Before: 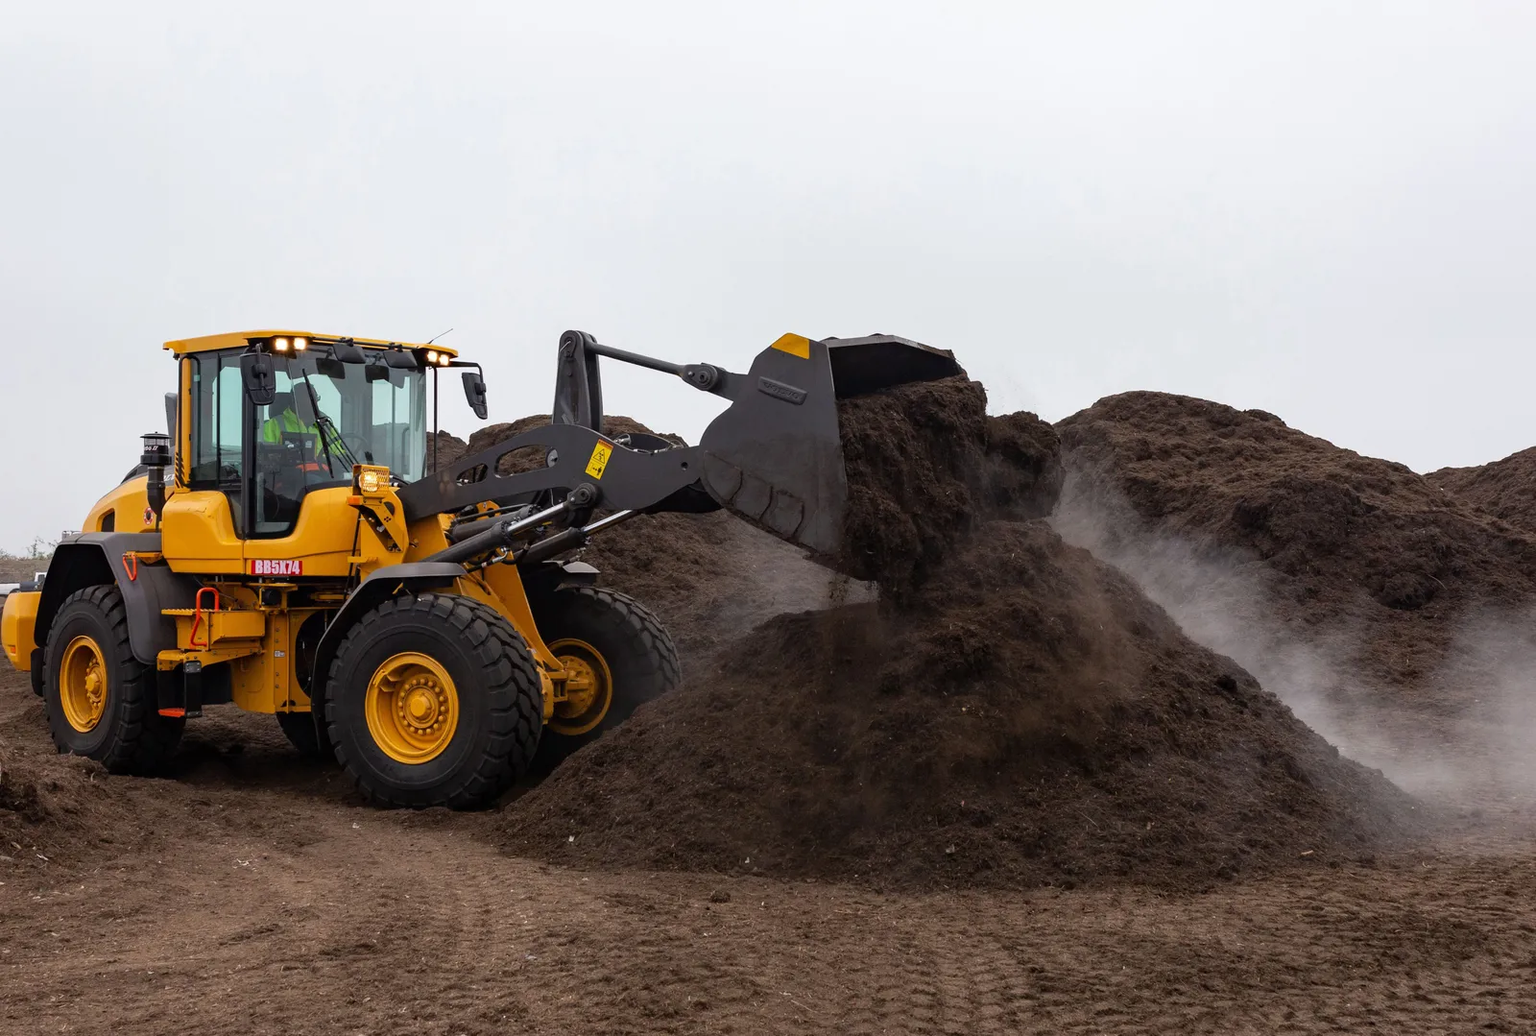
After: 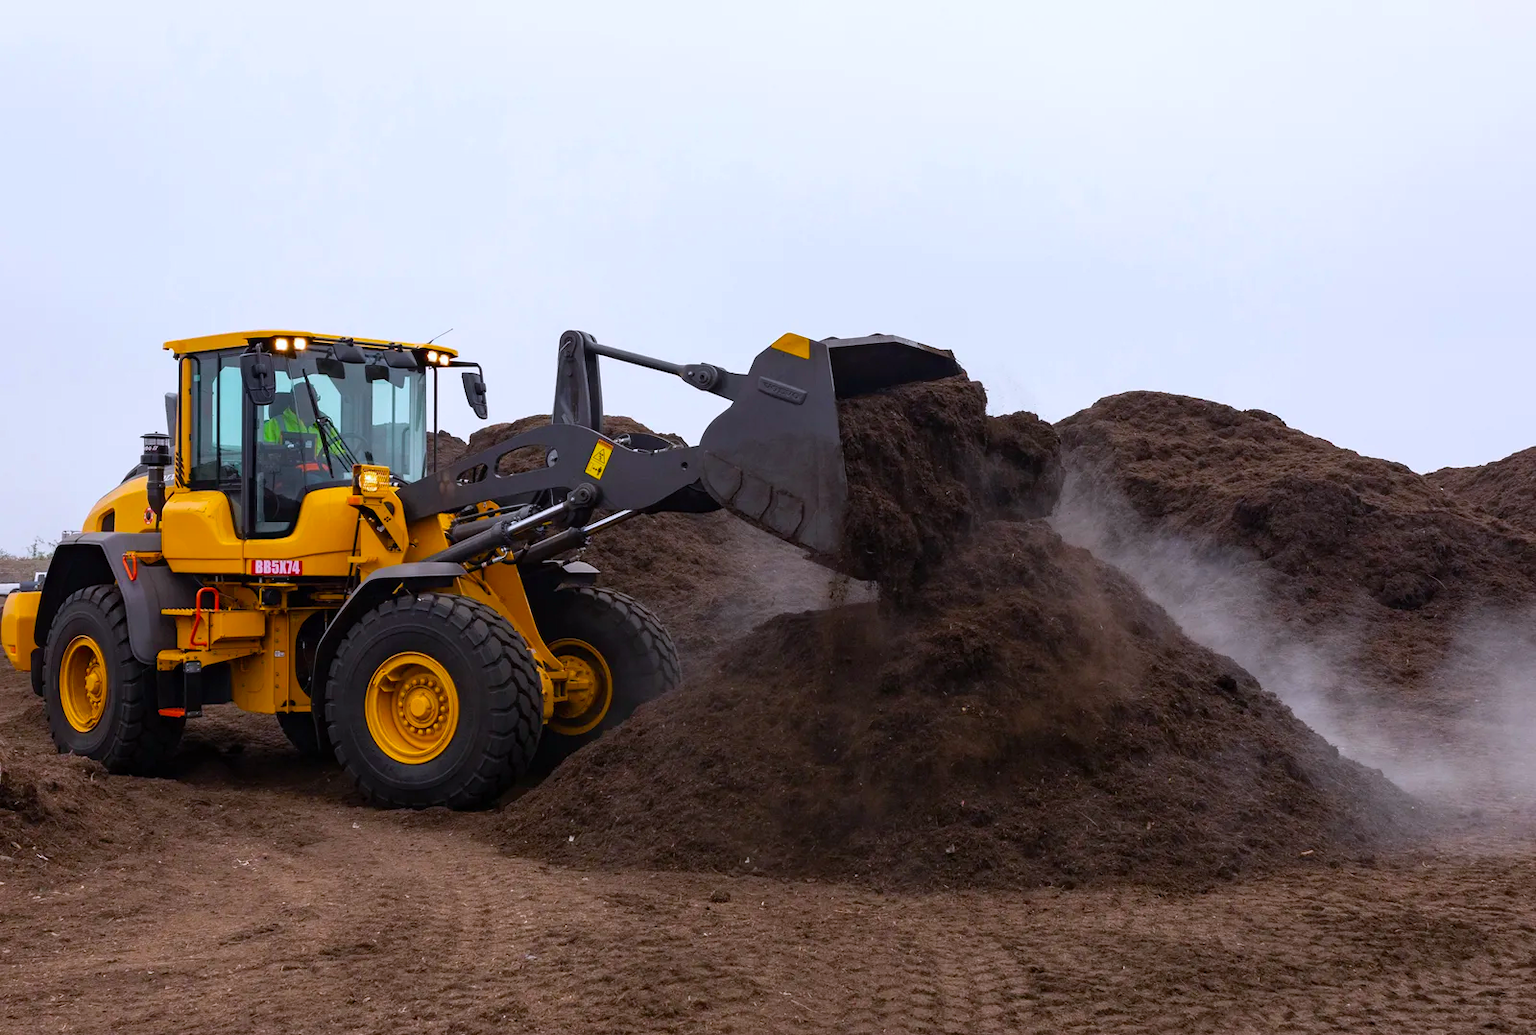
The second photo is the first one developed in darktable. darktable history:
color balance rgb: perceptual saturation grading › global saturation 40.826%
color calibration: illuminant as shot in camera, x 0.358, y 0.373, temperature 4628.91 K
